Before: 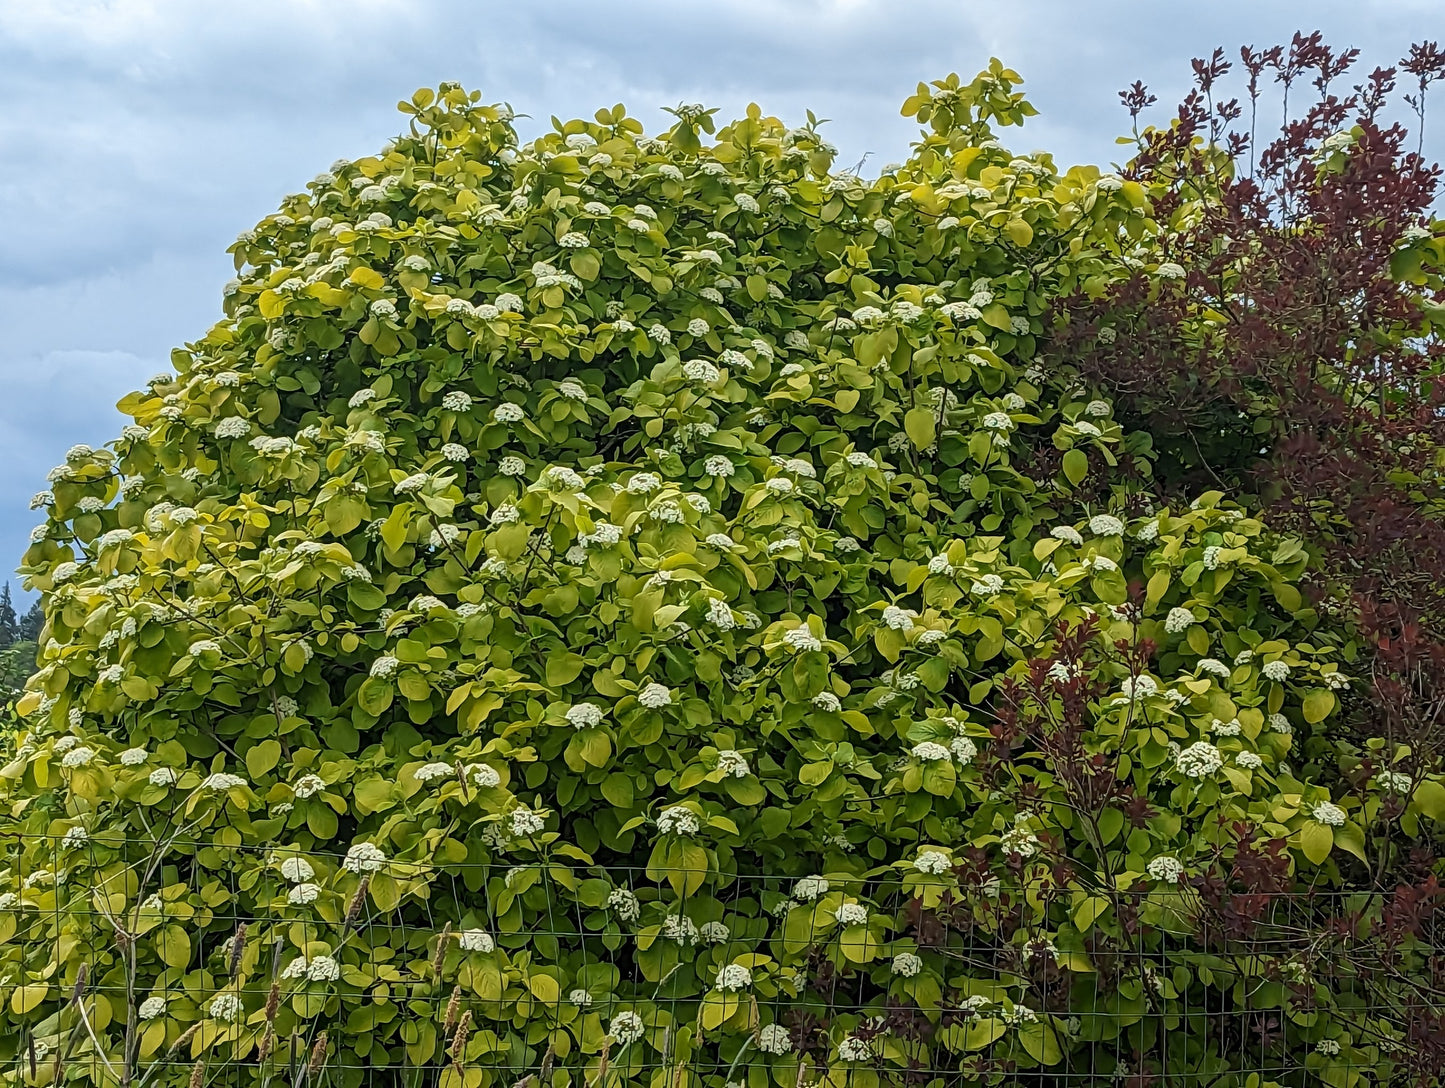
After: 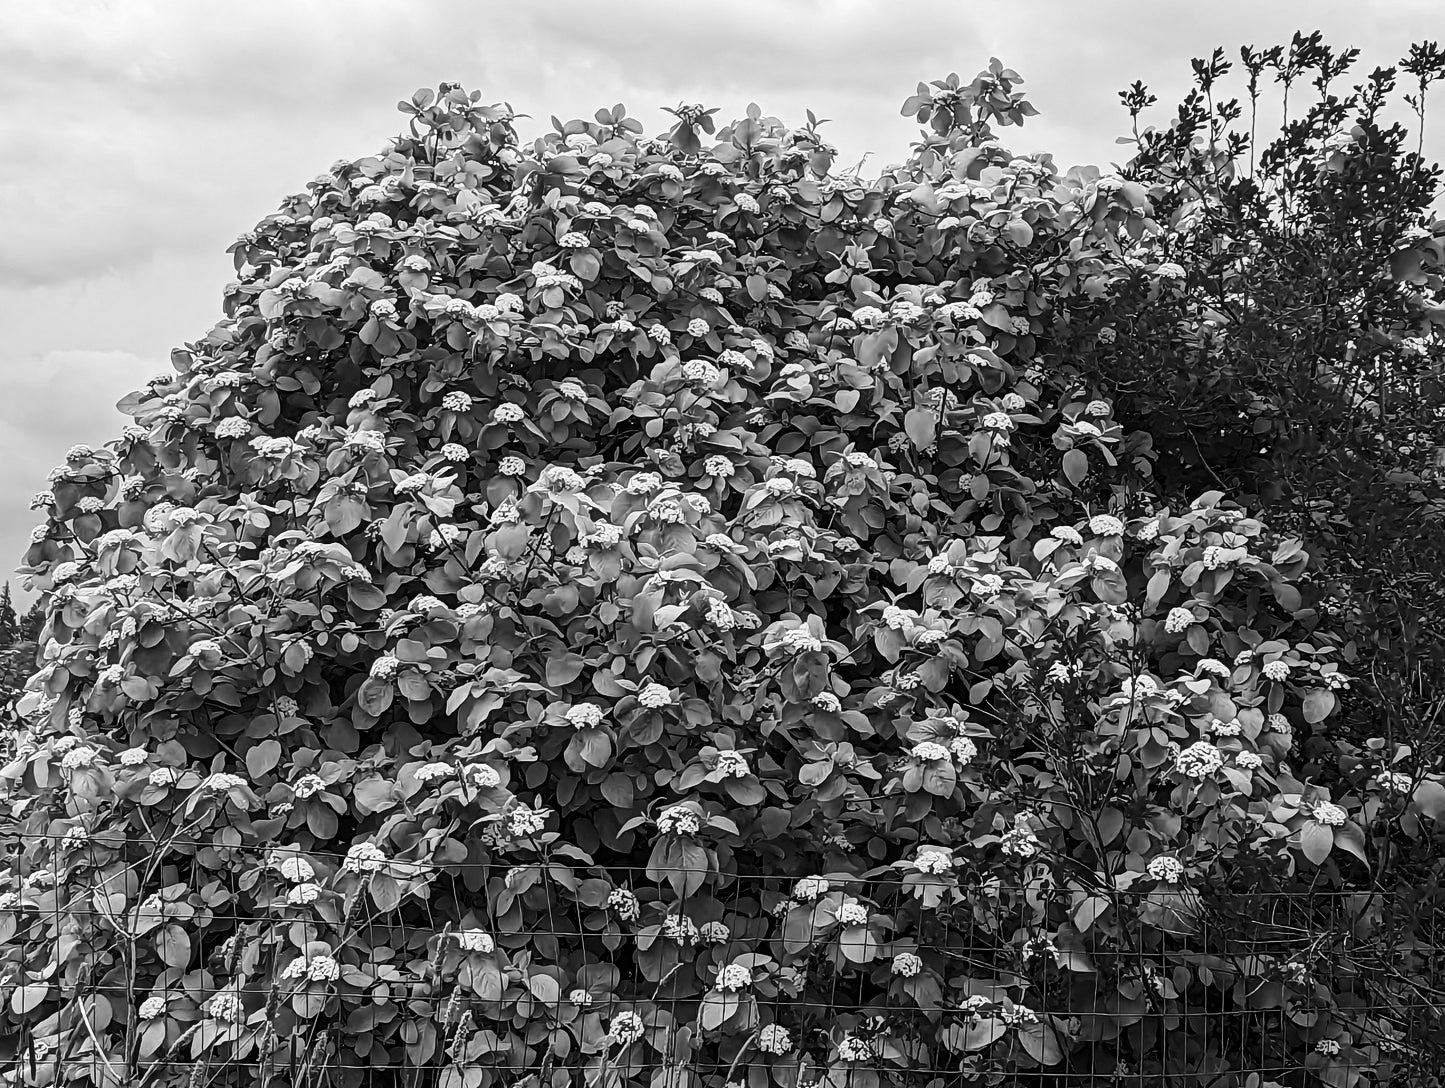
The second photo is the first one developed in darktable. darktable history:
contrast brightness saturation: contrast 0.28
monochrome: a 32, b 64, size 2.3, highlights 1
shadows and highlights: shadows 29.61, highlights -30.47, low approximation 0.01, soften with gaussian
exposure: compensate highlight preservation false
